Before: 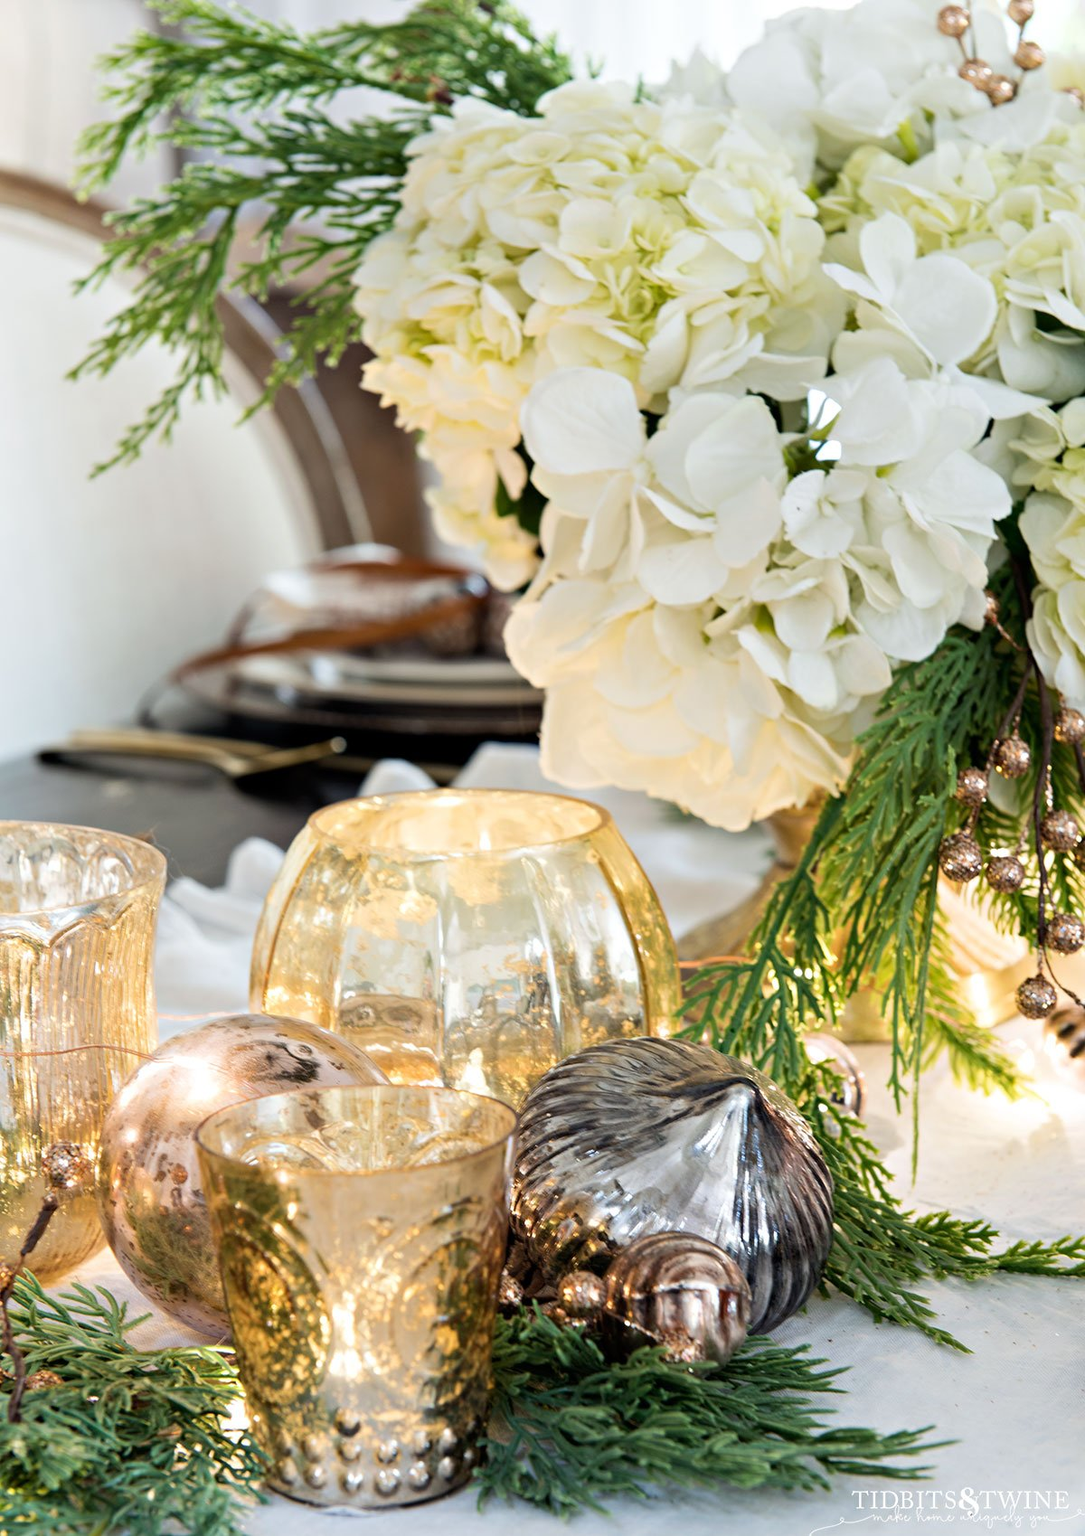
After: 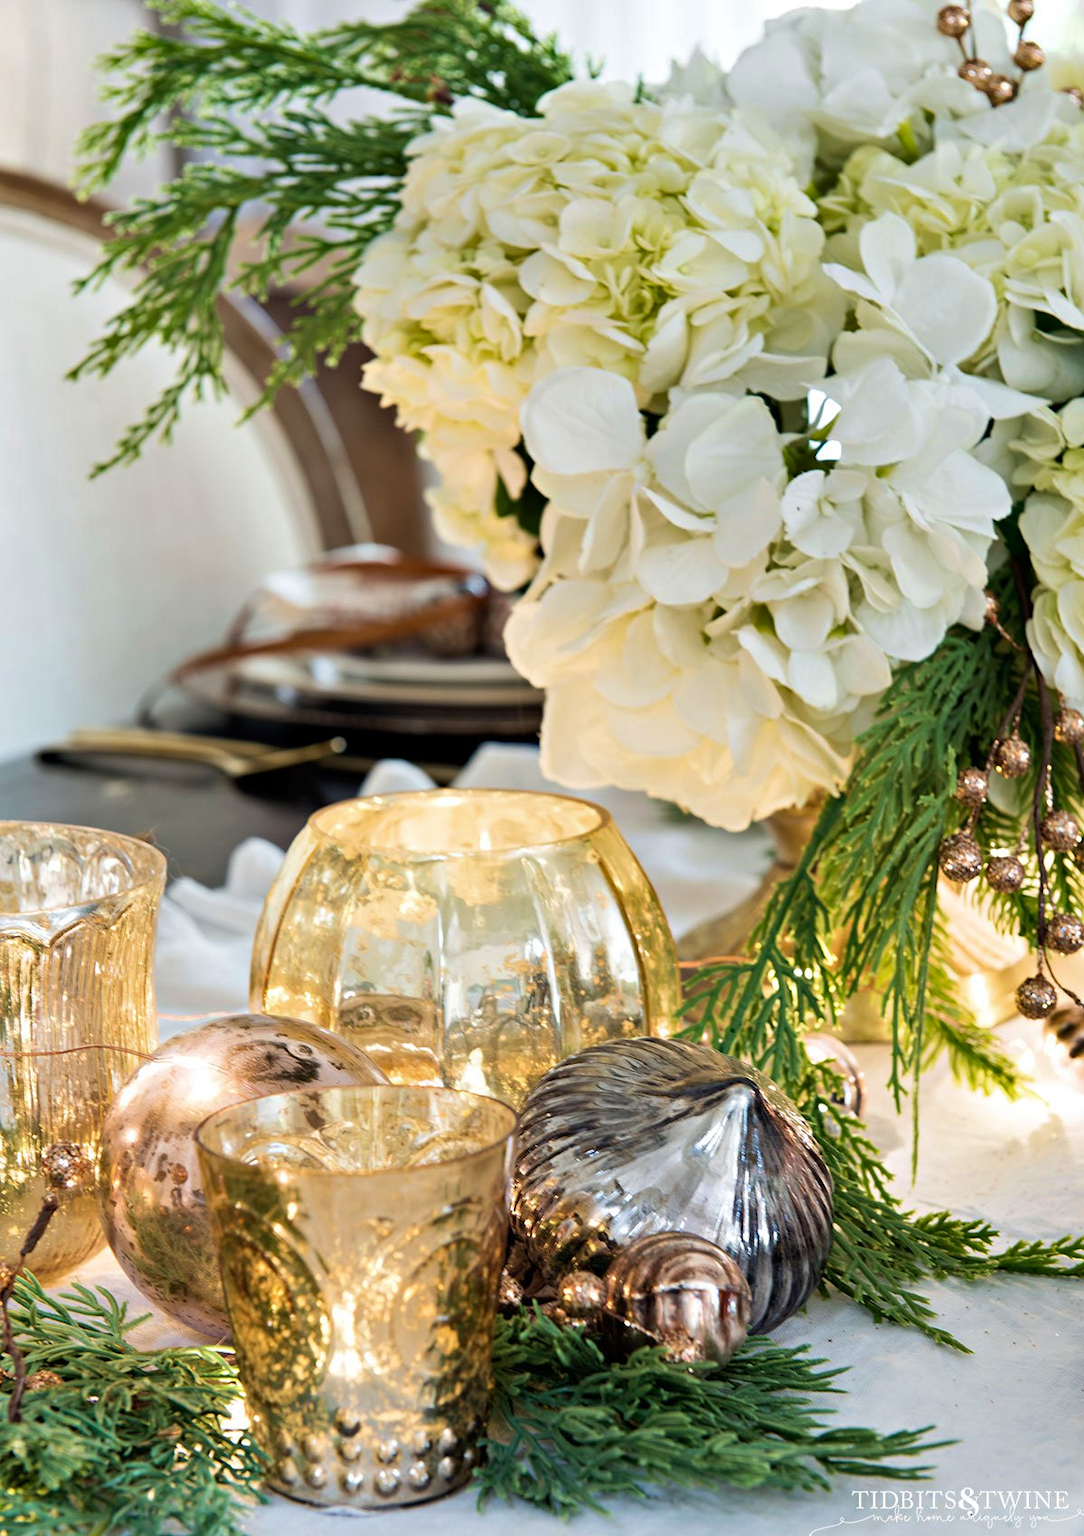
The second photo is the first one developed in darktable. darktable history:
shadows and highlights: soften with gaussian
velvia: on, module defaults
